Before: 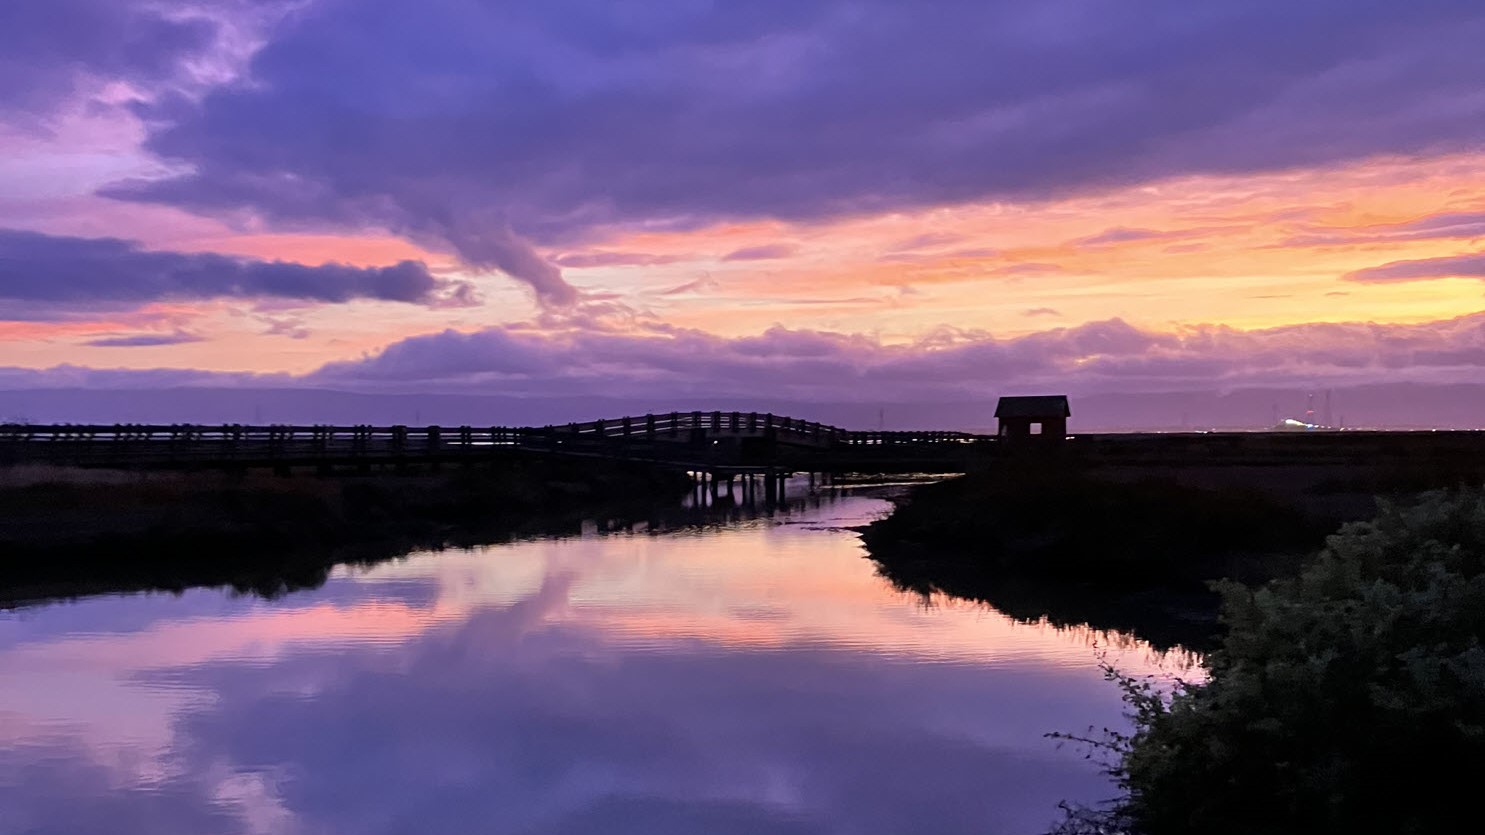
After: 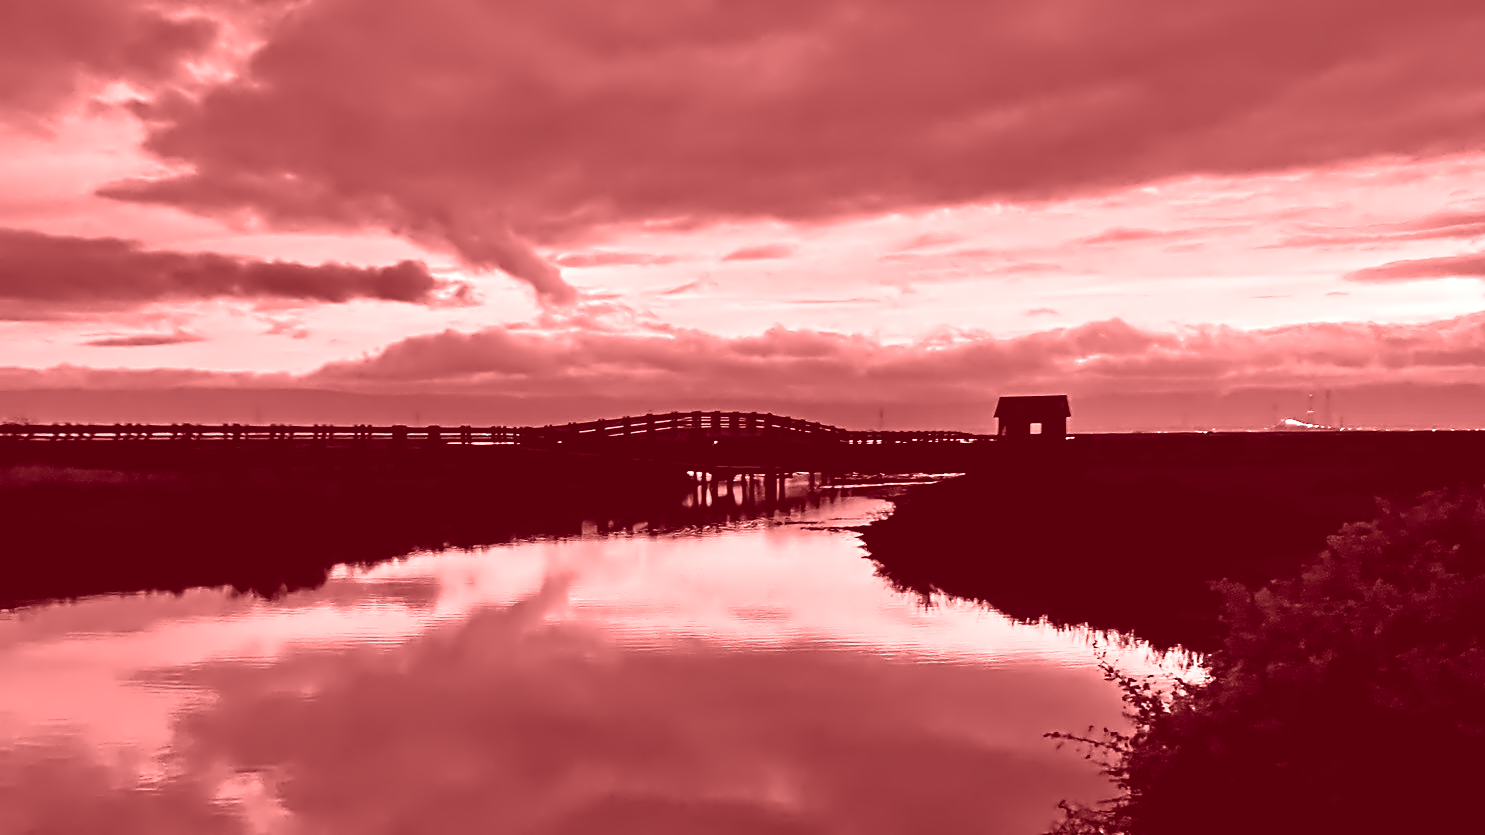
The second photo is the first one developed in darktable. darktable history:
tone curve: curves: ch0 [(0.016, 0.011) (0.204, 0.146) (0.515, 0.476) (0.78, 0.795) (1, 0.981)], color space Lab, linked channels, preserve colors none
contrast equalizer: octaves 7, y [[0.5, 0.542, 0.583, 0.625, 0.667, 0.708], [0.5 ×6], [0.5 ×6], [0, 0.033, 0.067, 0.1, 0.133, 0.167], [0, 0.05, 0.1, 0.15, 0.2, 0.25]]
colorize: saturation 60%, source mix 100%
